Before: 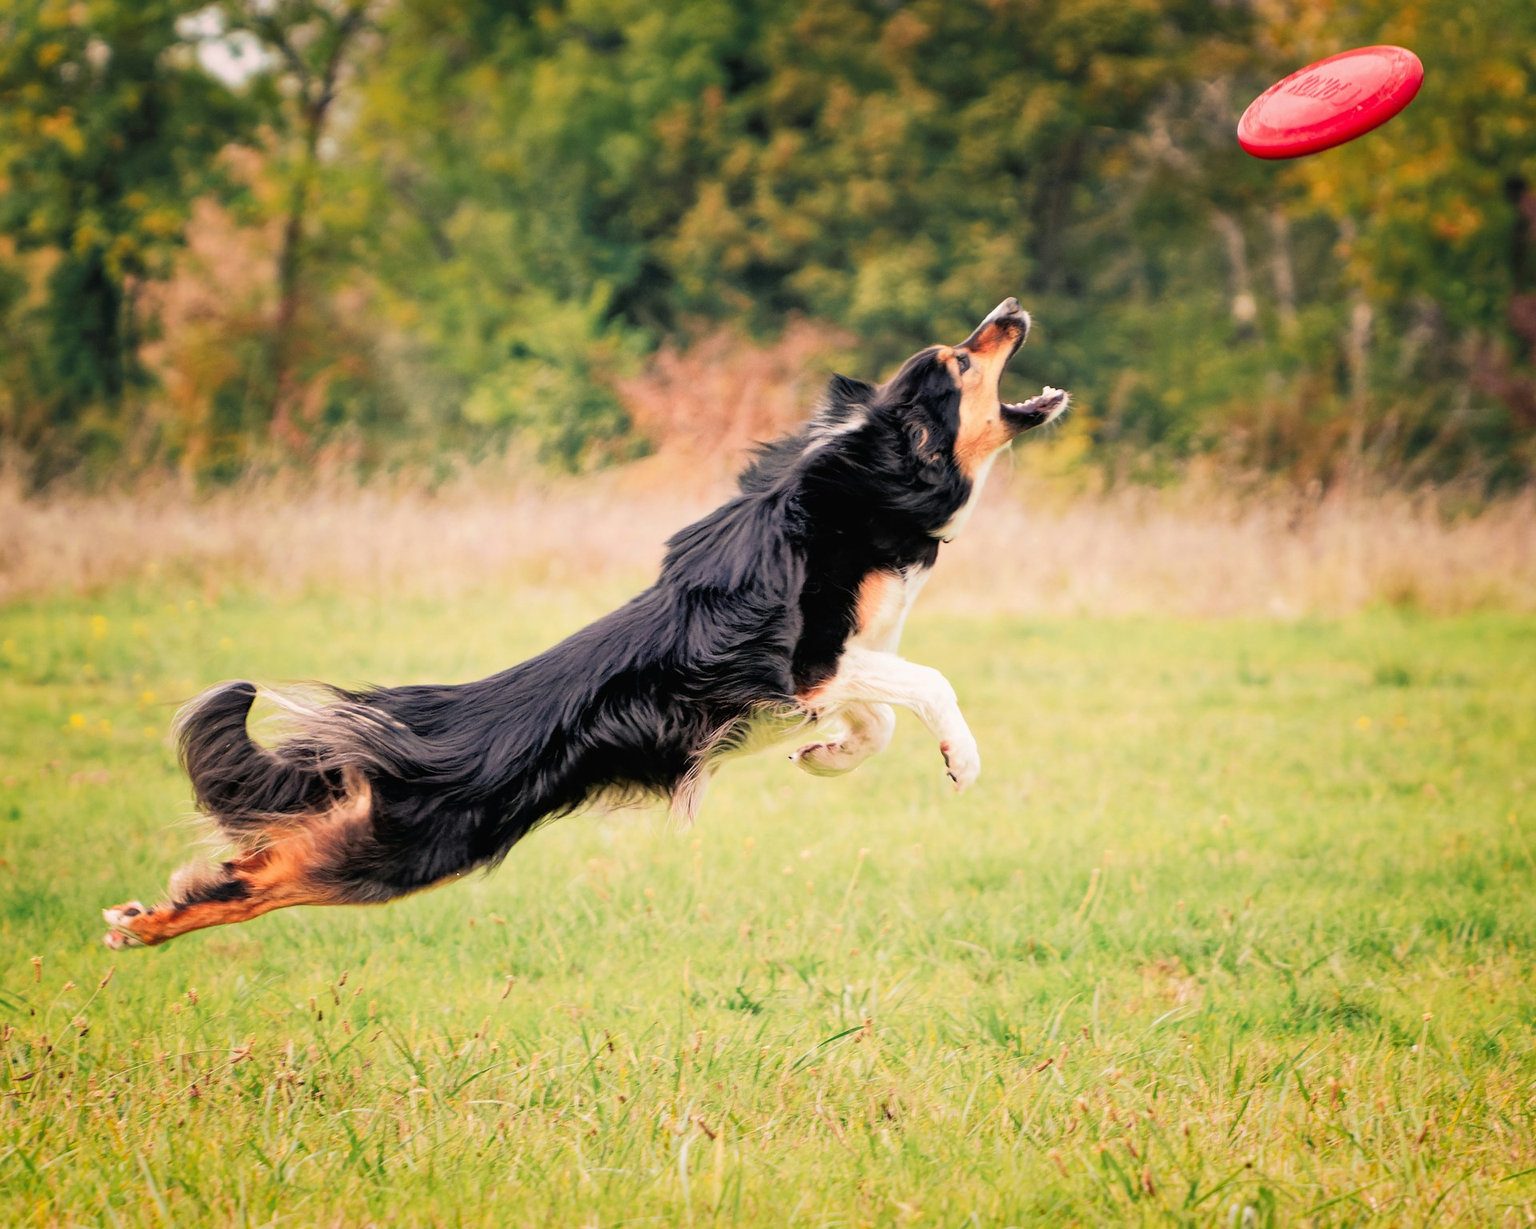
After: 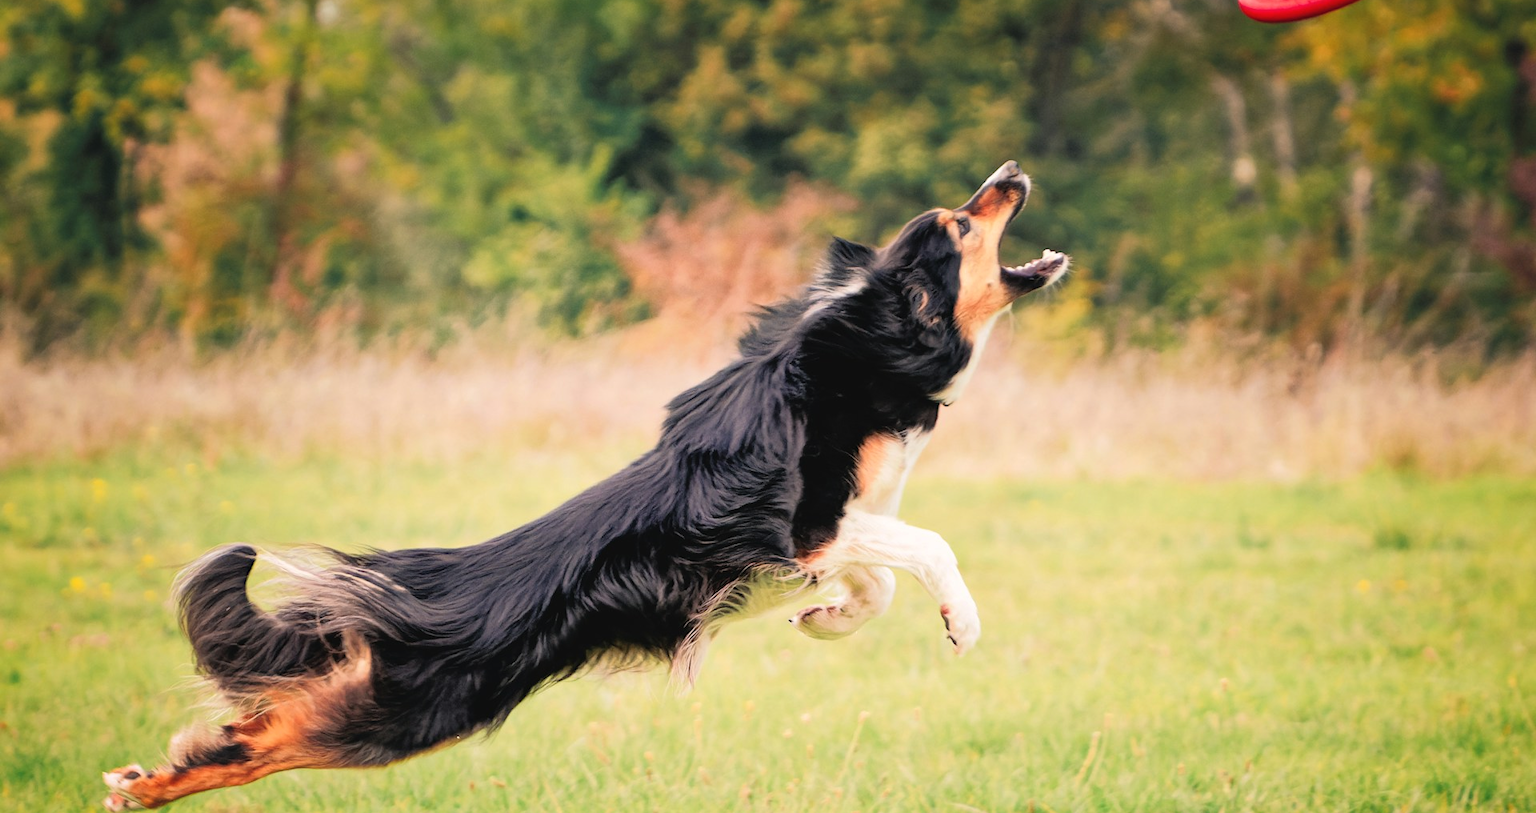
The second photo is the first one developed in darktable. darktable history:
crop: top 11.152%, bottom 22.577%
exposure: black level correction -0.003, exposure 0.041 EV, compensate exposure bias true, compensate highlight preservation false
